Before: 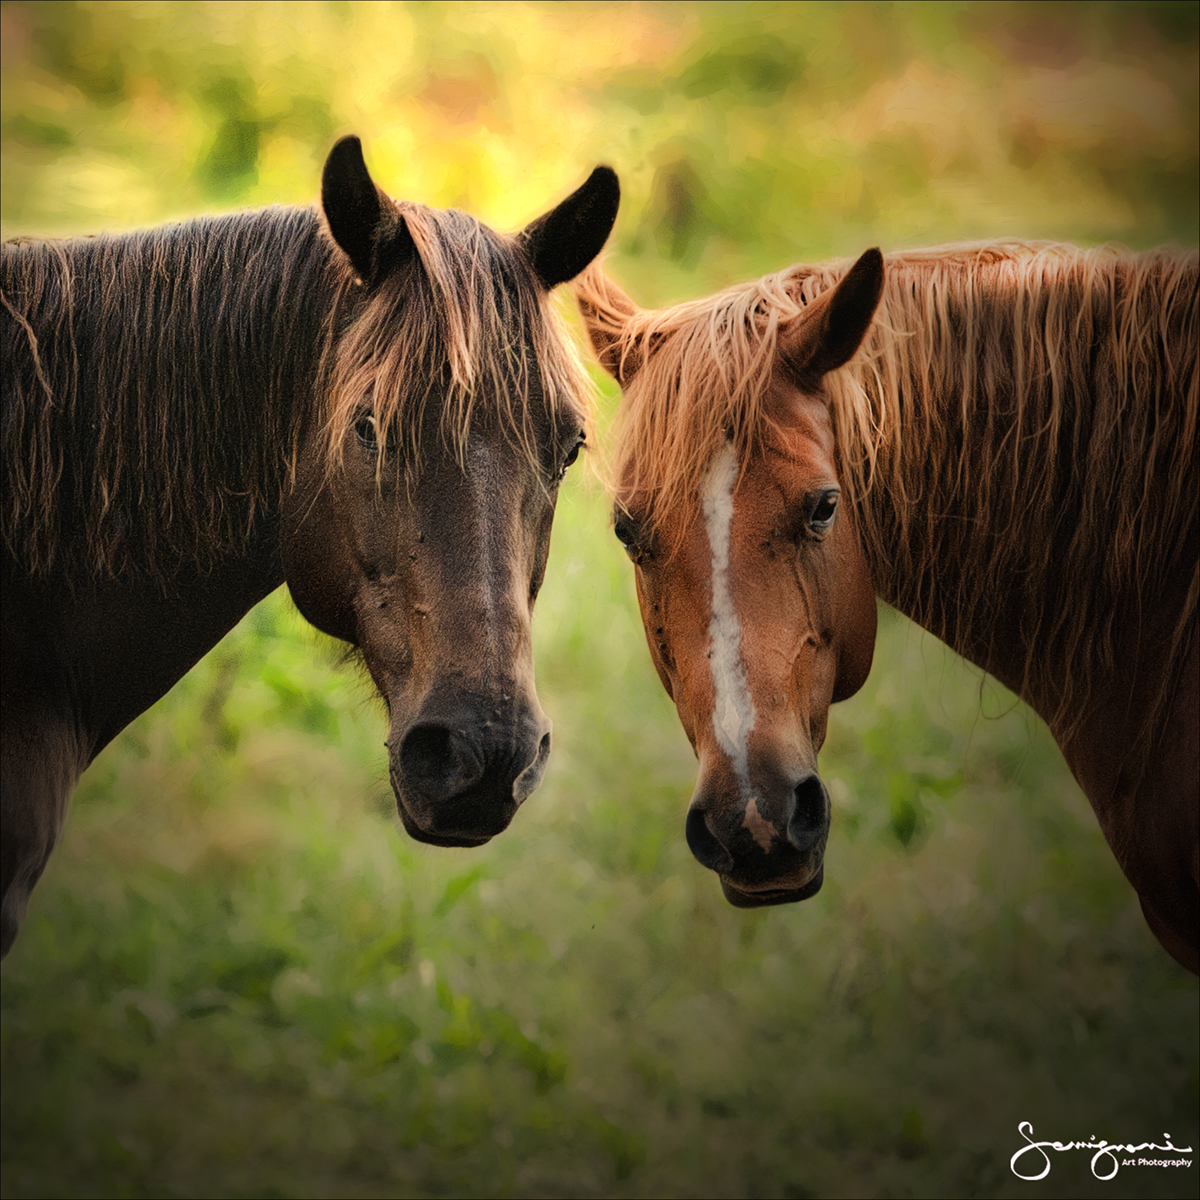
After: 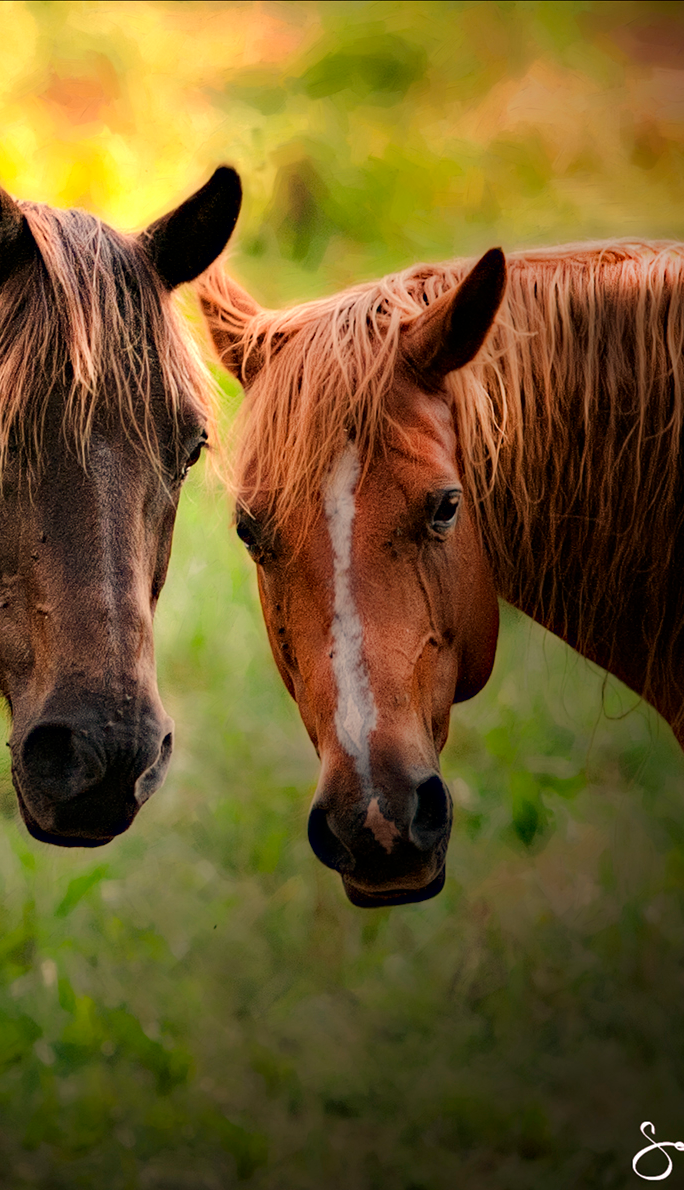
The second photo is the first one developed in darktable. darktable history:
crop: left 31.504%, top 0.021%, right 11.475%
contrast brightness saturation: contrast 0.034, brightness -0.04
haze removal: compatibility mode true, adaptive false
